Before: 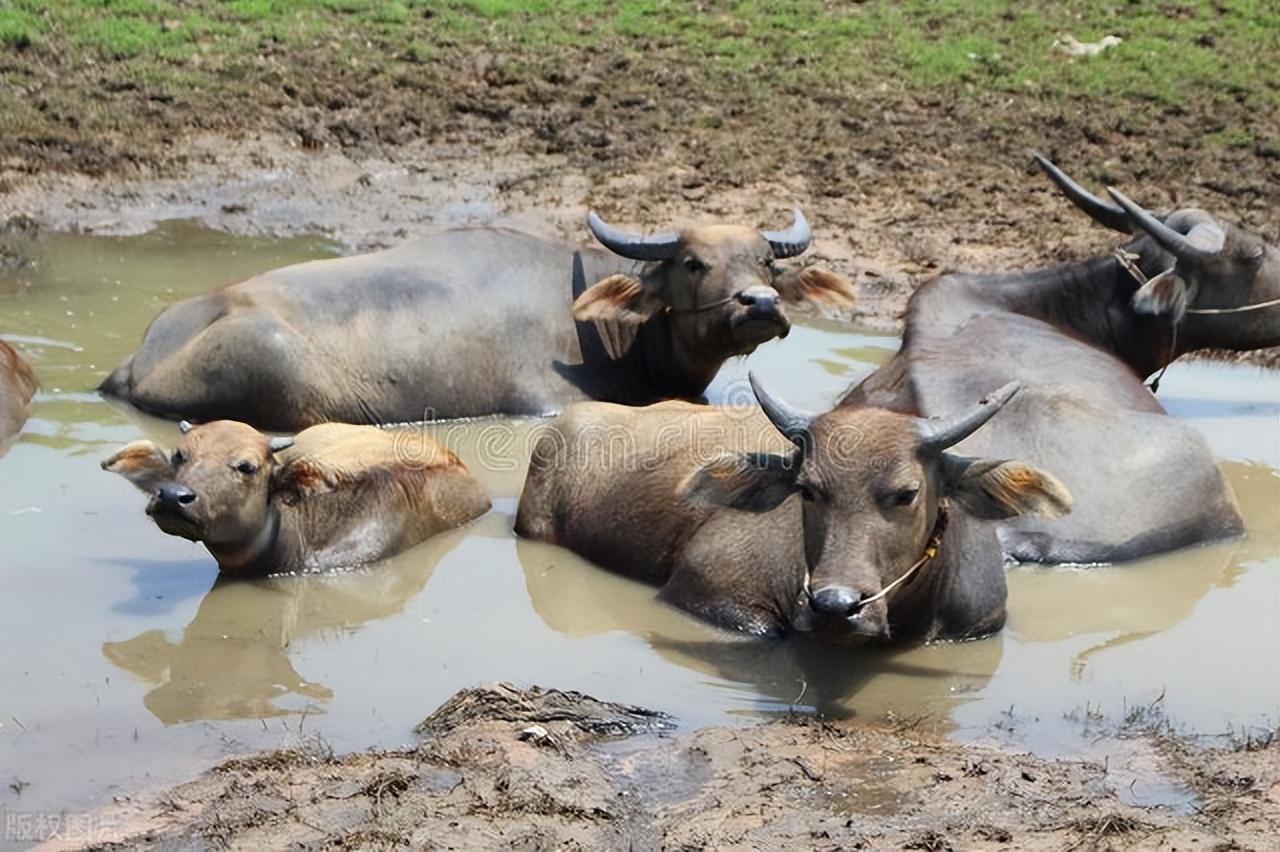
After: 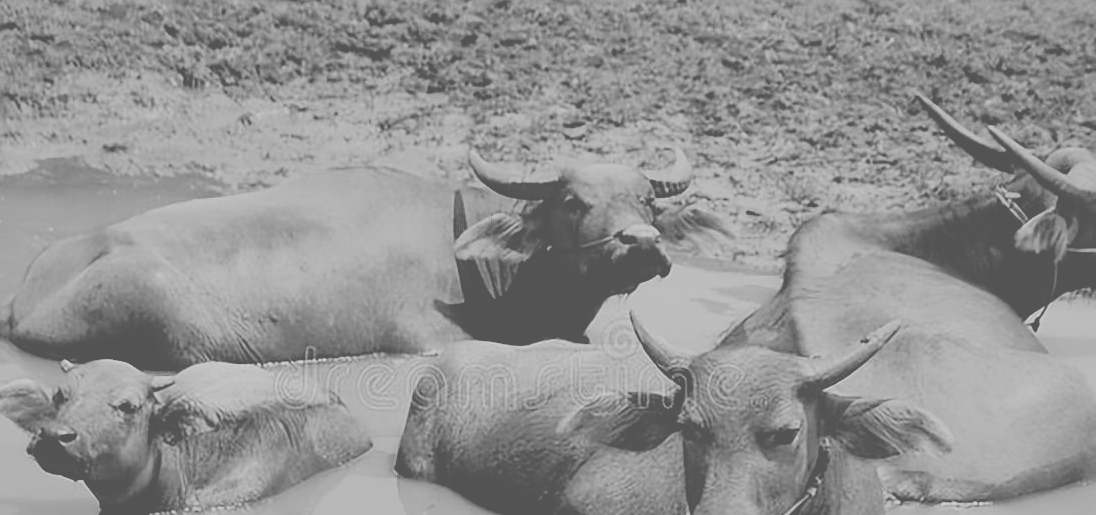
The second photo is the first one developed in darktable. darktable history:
monochrome: on, module defaults
sharpen: on, module defaults
shadows and highlights: on, module defaults
white balance: red 0.983, blue 1.036
crop and rotate: left 9.345%, top 7.22%, right 4.982%, bottom 32.331%
colorize: hue 147.6°, saturation 65%, lightness 21.64%
filmic rgb: black relative exposure -5 EV, white relative exposure 3.5 EV, hardness 3.19, contrast 1.5, highlights saturation mix -50%
